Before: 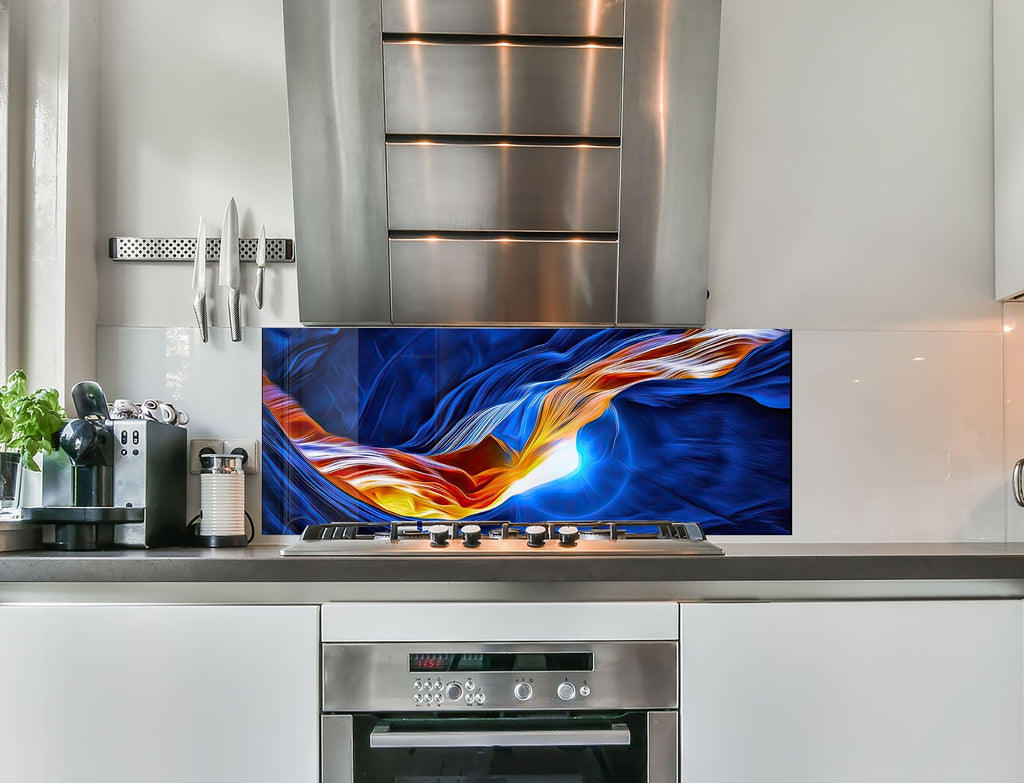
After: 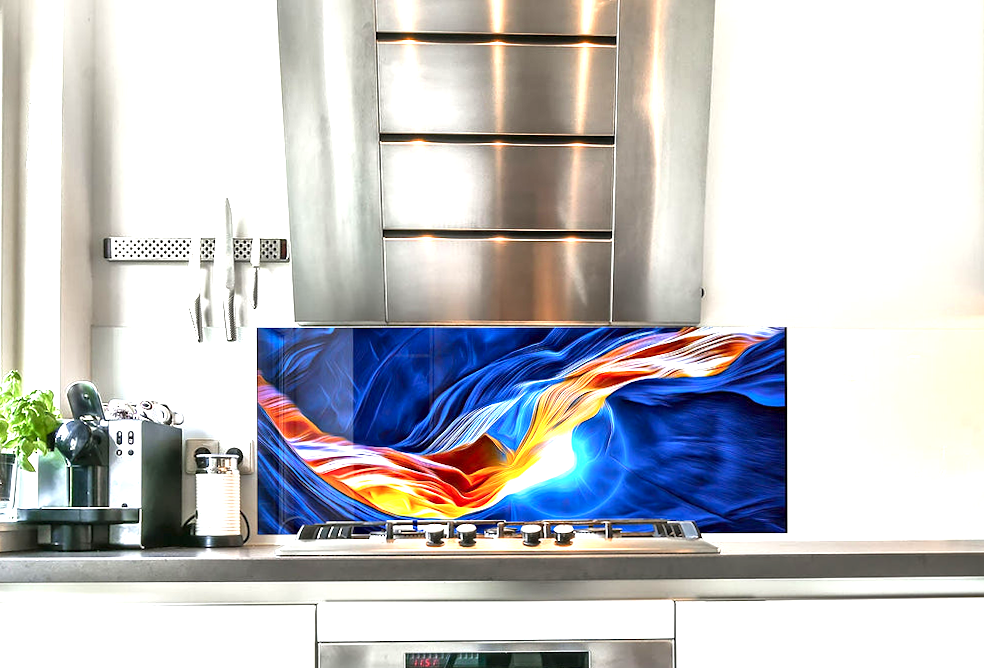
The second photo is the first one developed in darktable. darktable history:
local contrast: mode bilateral grid, contrast 25, coarseness 60, detail 151%, midtone range 0.2
exposure: exposure 1.2 EV, compensate highlight preservation false
white balance: emerald 1
crop and rotate: angle 0.2°, left 0.275%, right 3.127%, bottom 14.18%
